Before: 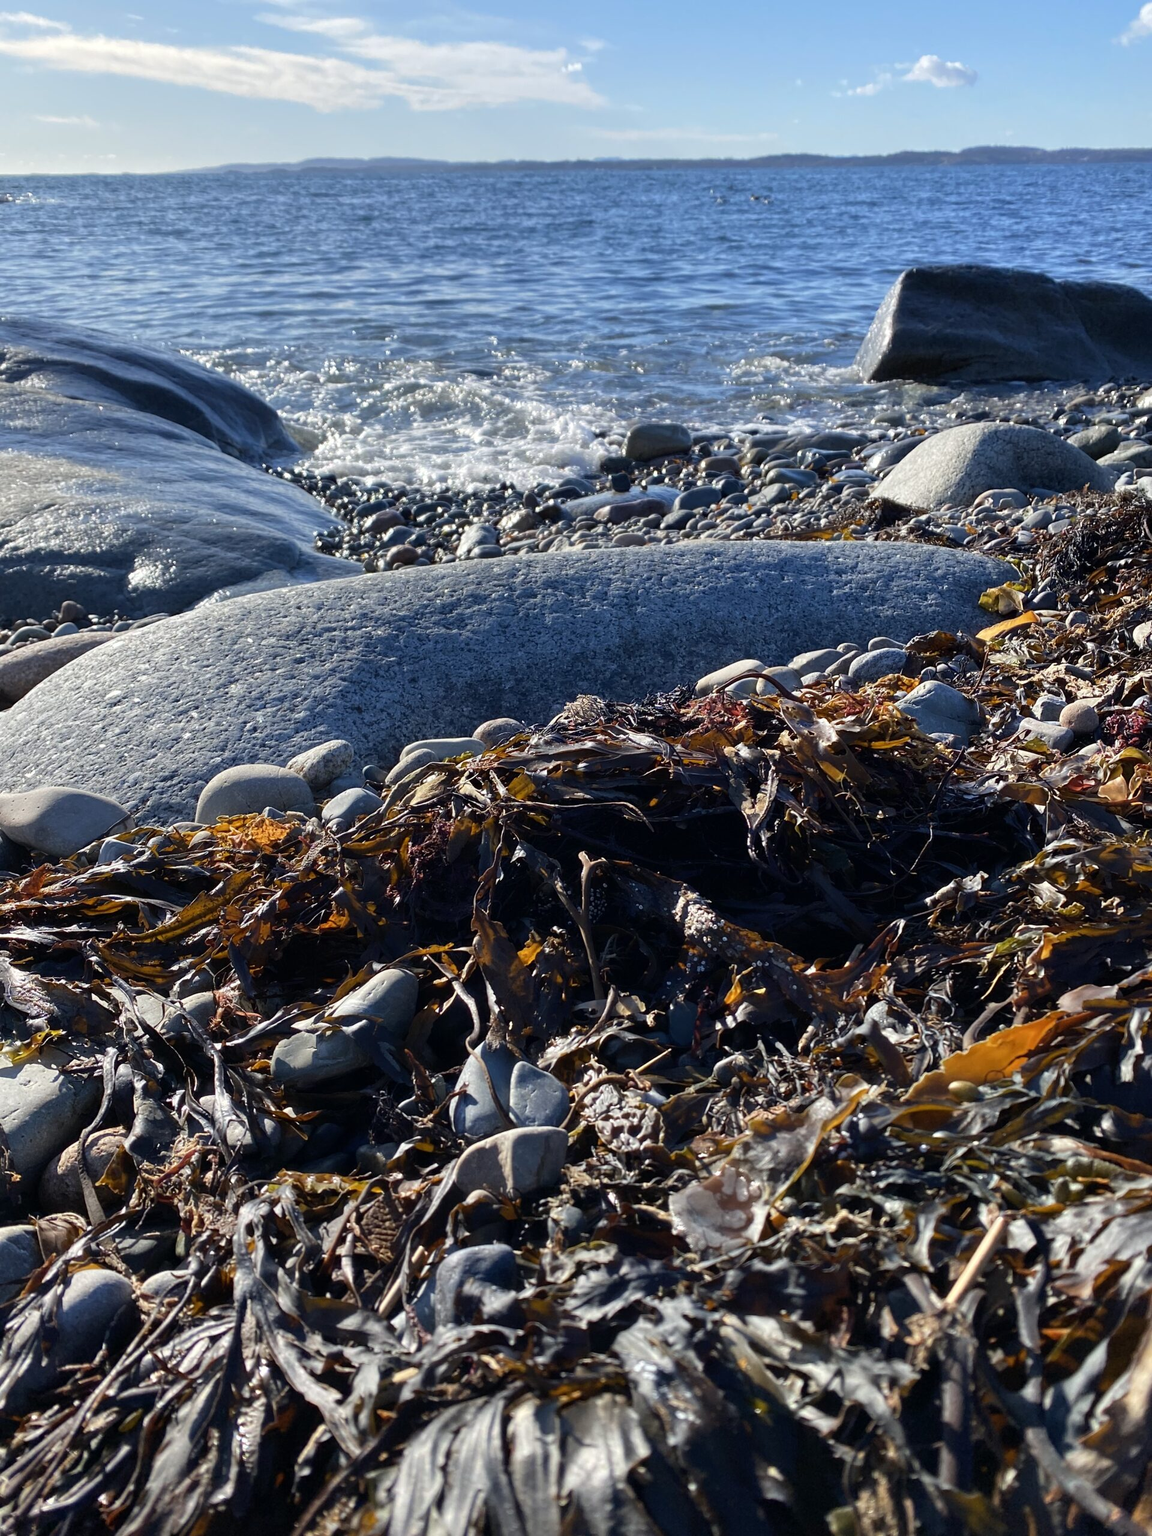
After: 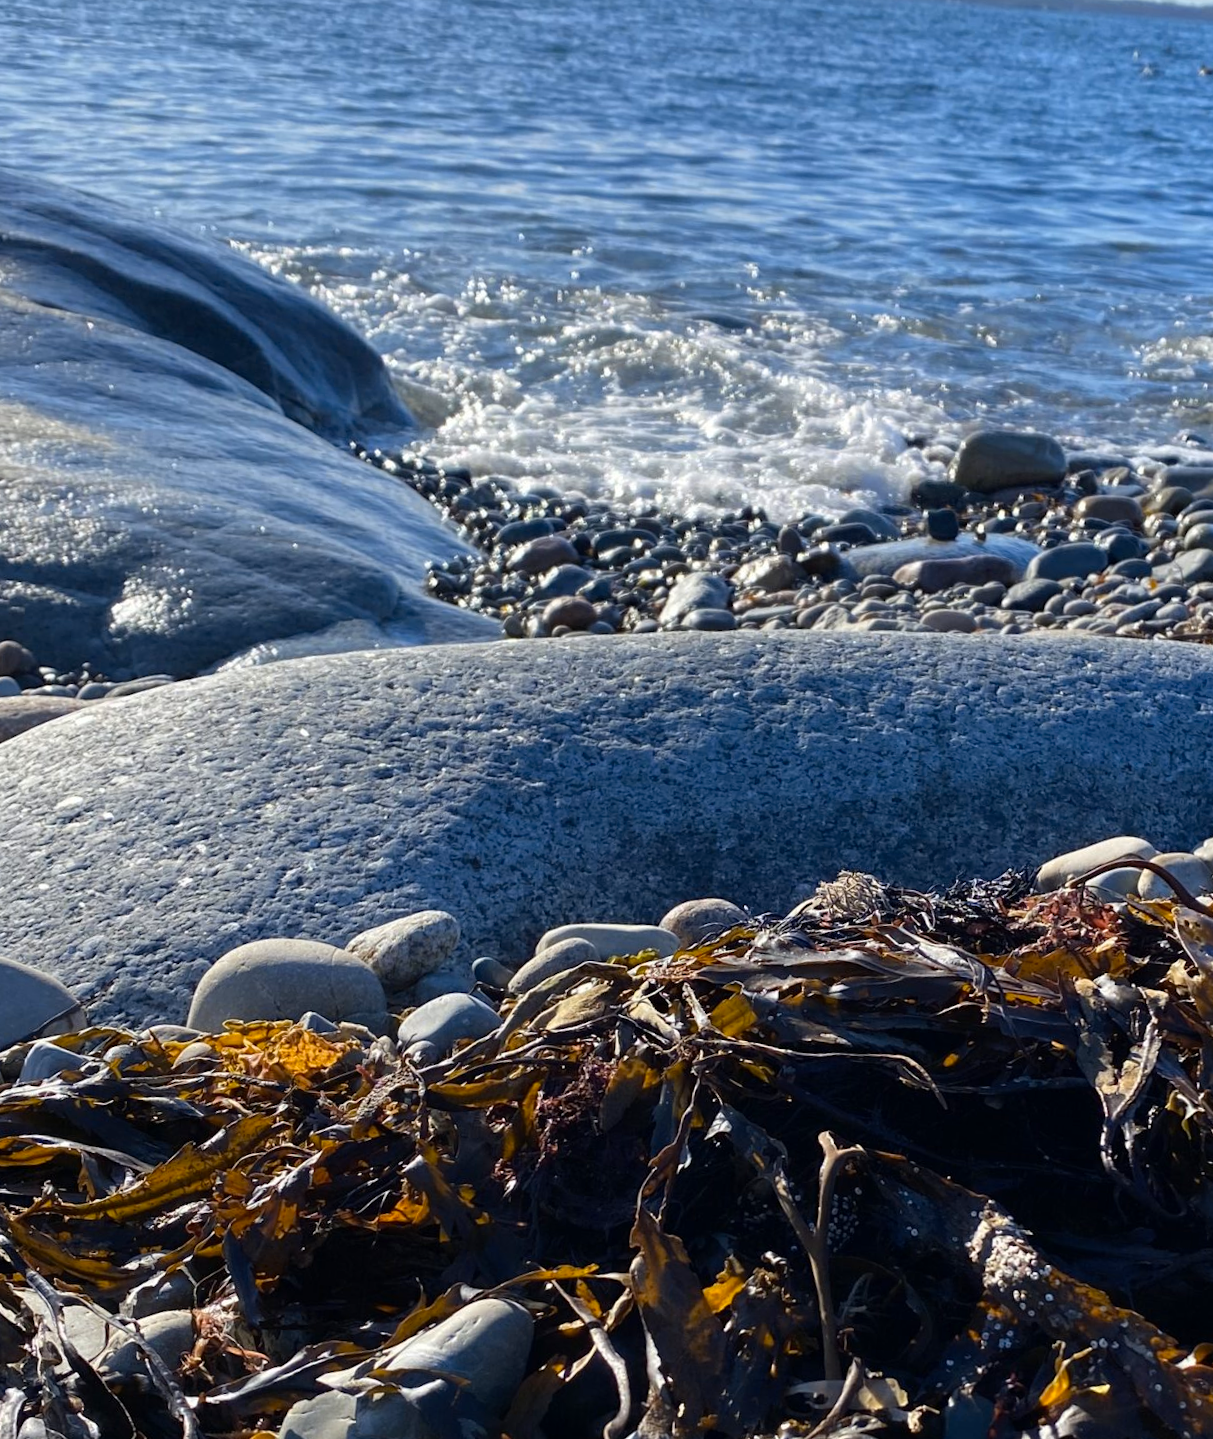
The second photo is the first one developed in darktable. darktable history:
crop and rotate: angle -4.99°, left 2.122%, top 6.945%, right 27.566%, bottom 30.519%
color contrast: green-magenta contrast 0.8, blue-yellow contrast 1.1, unbound 0
